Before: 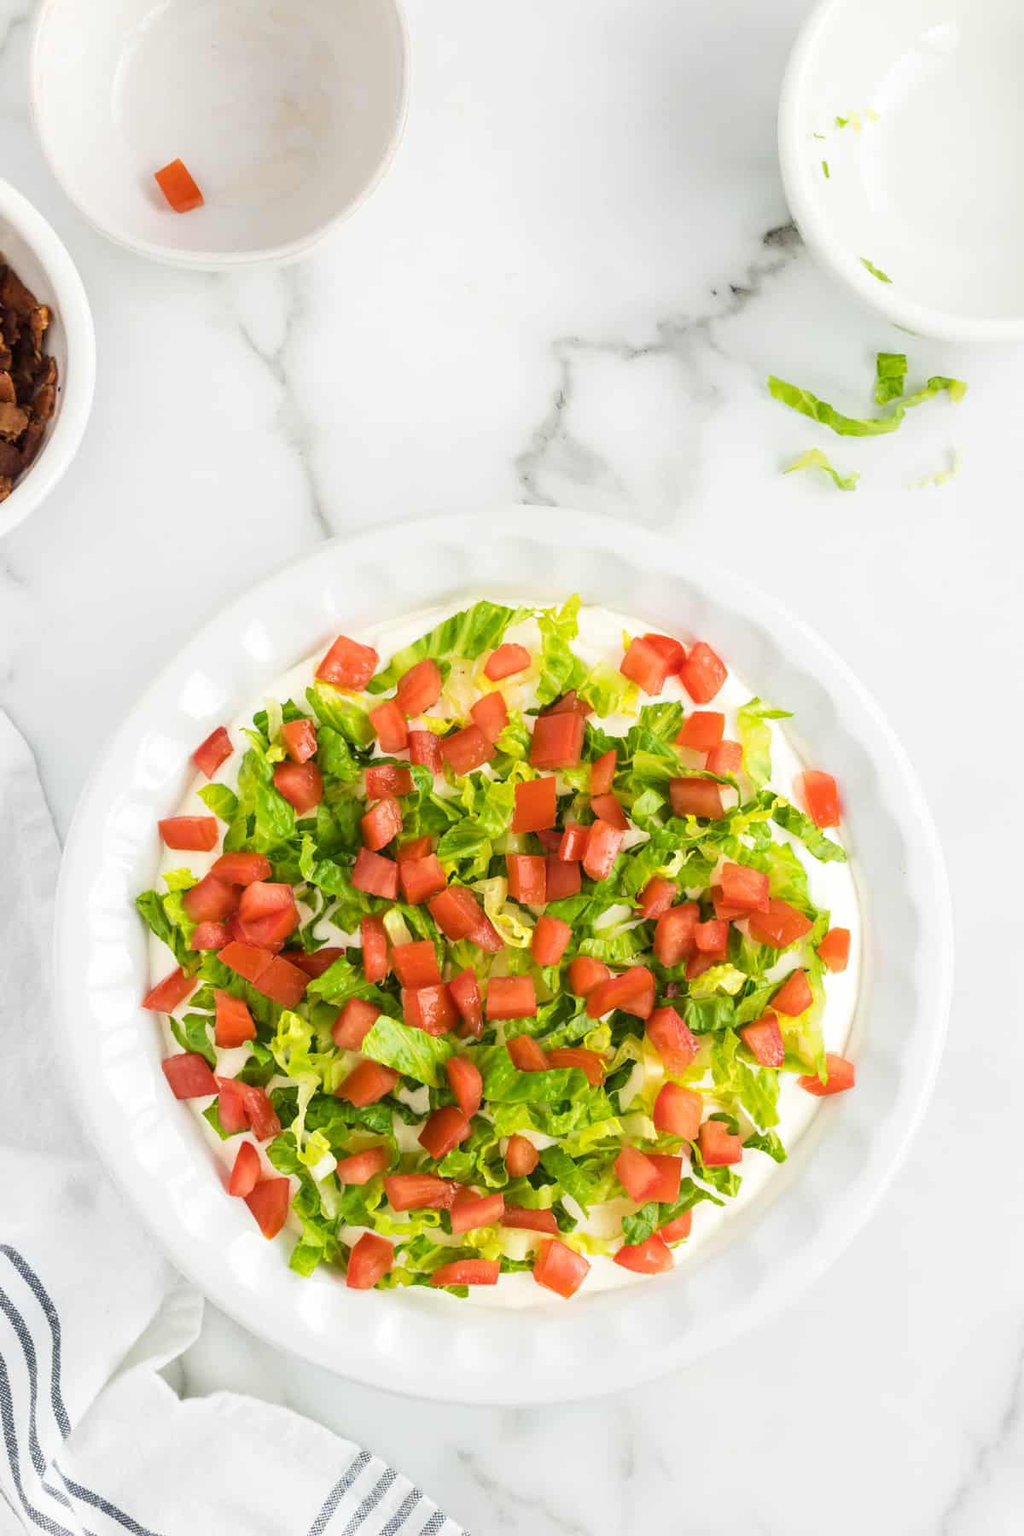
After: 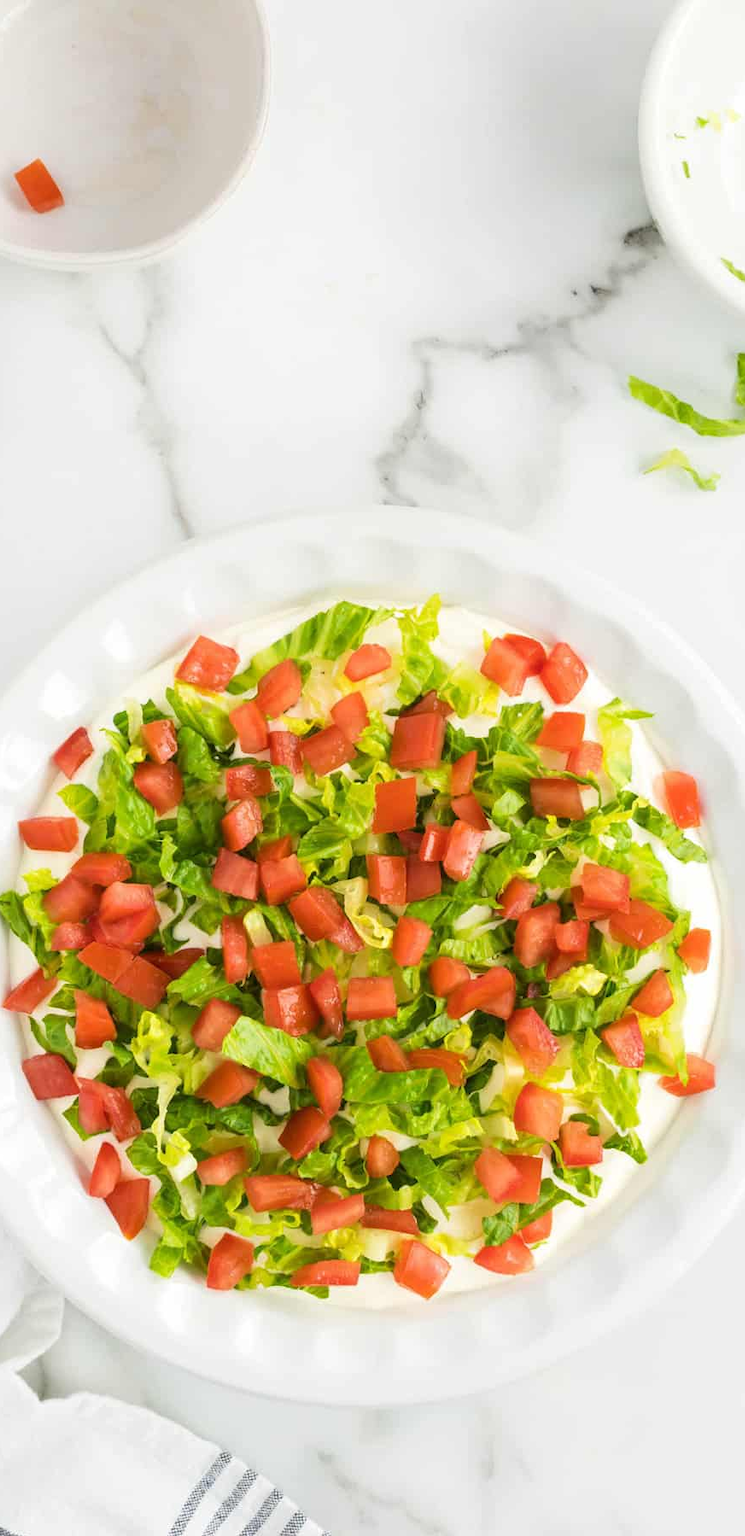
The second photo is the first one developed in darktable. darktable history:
crop: left 13.729%, right 13.471%
